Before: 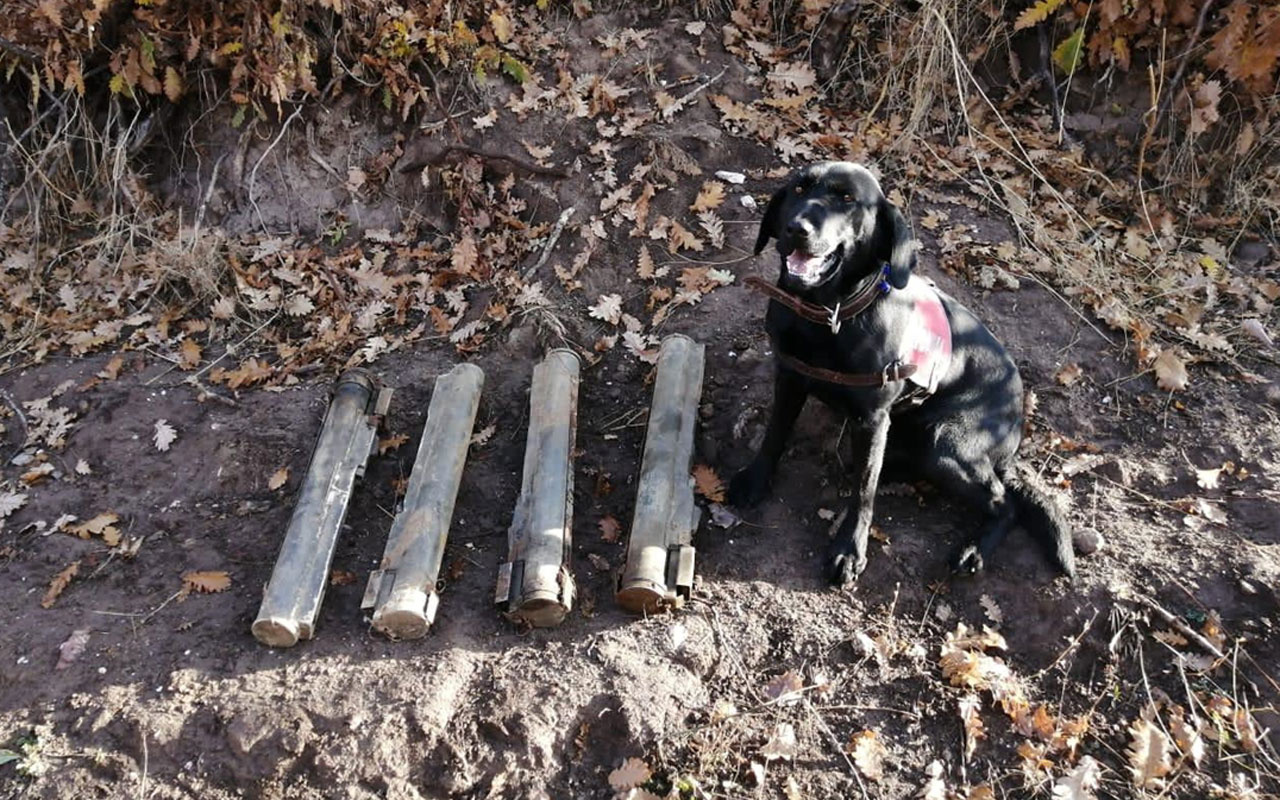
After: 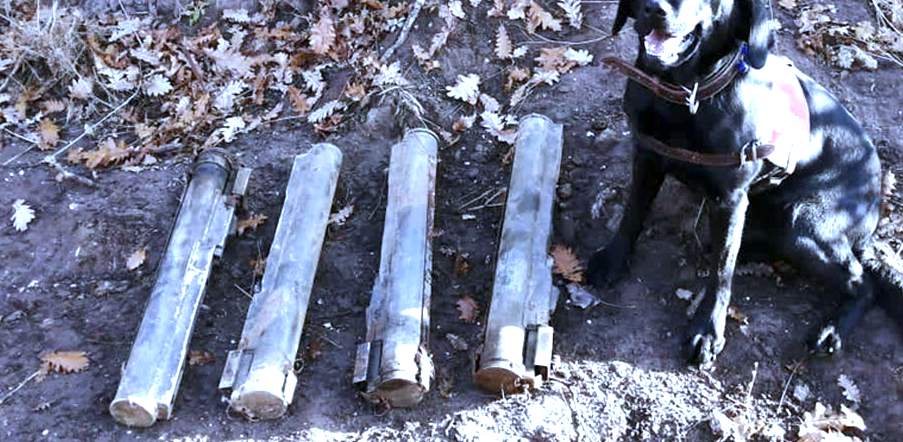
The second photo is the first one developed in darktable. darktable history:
local contrast: highlights 100%, shadows 100%, detail 120%, midtone range 0.2
crop: left 11.123%, top 27.61%, right 18.3%, bottom 17.034%
white balance: red 0.871, blue 1.249
exposure: black level correction 0, exposure 0.9 EV, compensate highlight preservation false
